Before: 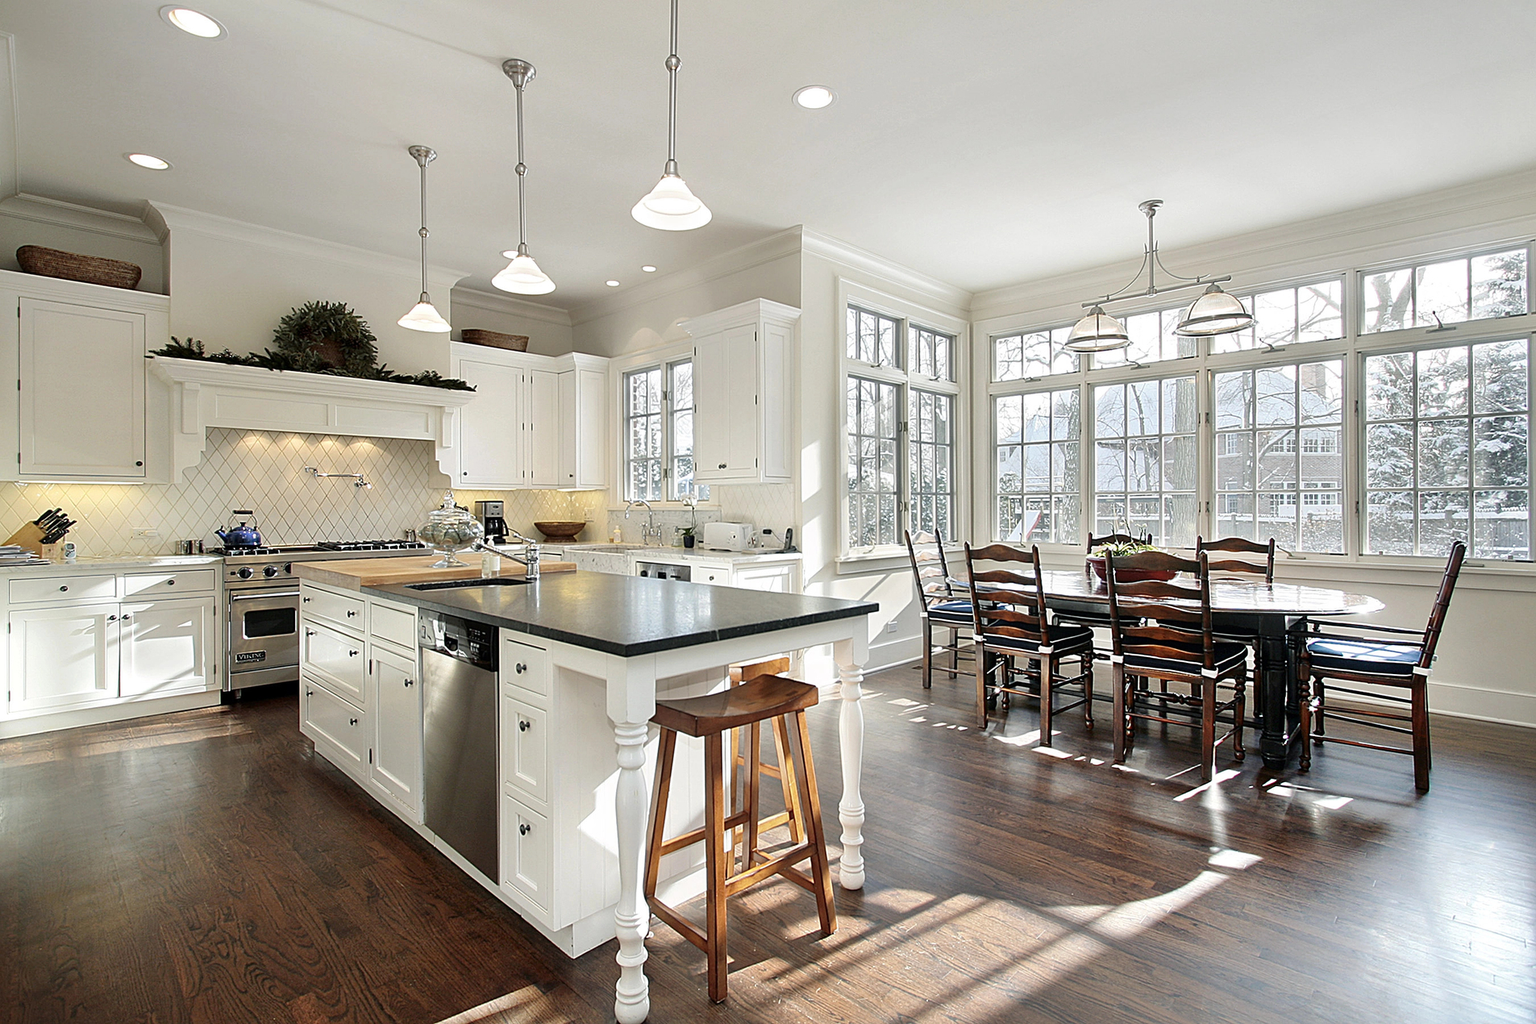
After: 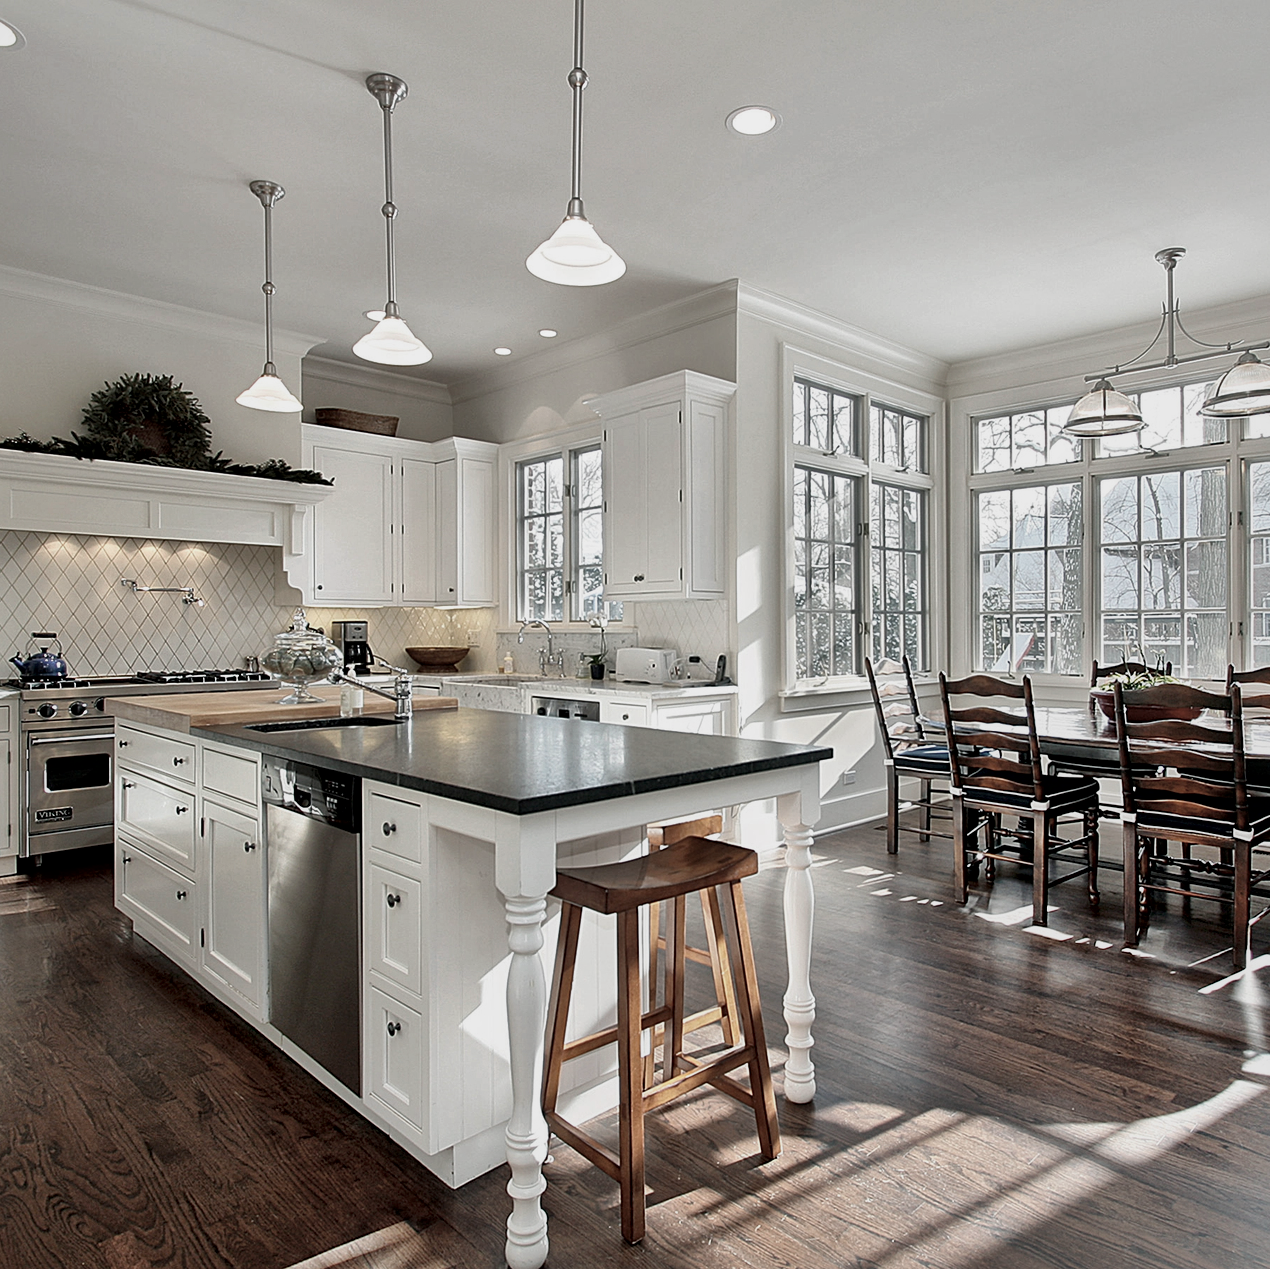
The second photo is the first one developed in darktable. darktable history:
exposure: exposure -0.462 EV, compensate highlight preservation false
local contrast: mode bilateral grid, contrast 20, coarseness 50, detail 150%, midtone range 0.2
crop and rotate: left 13.537%, right 19.796%
color correction: saturation 0.57
